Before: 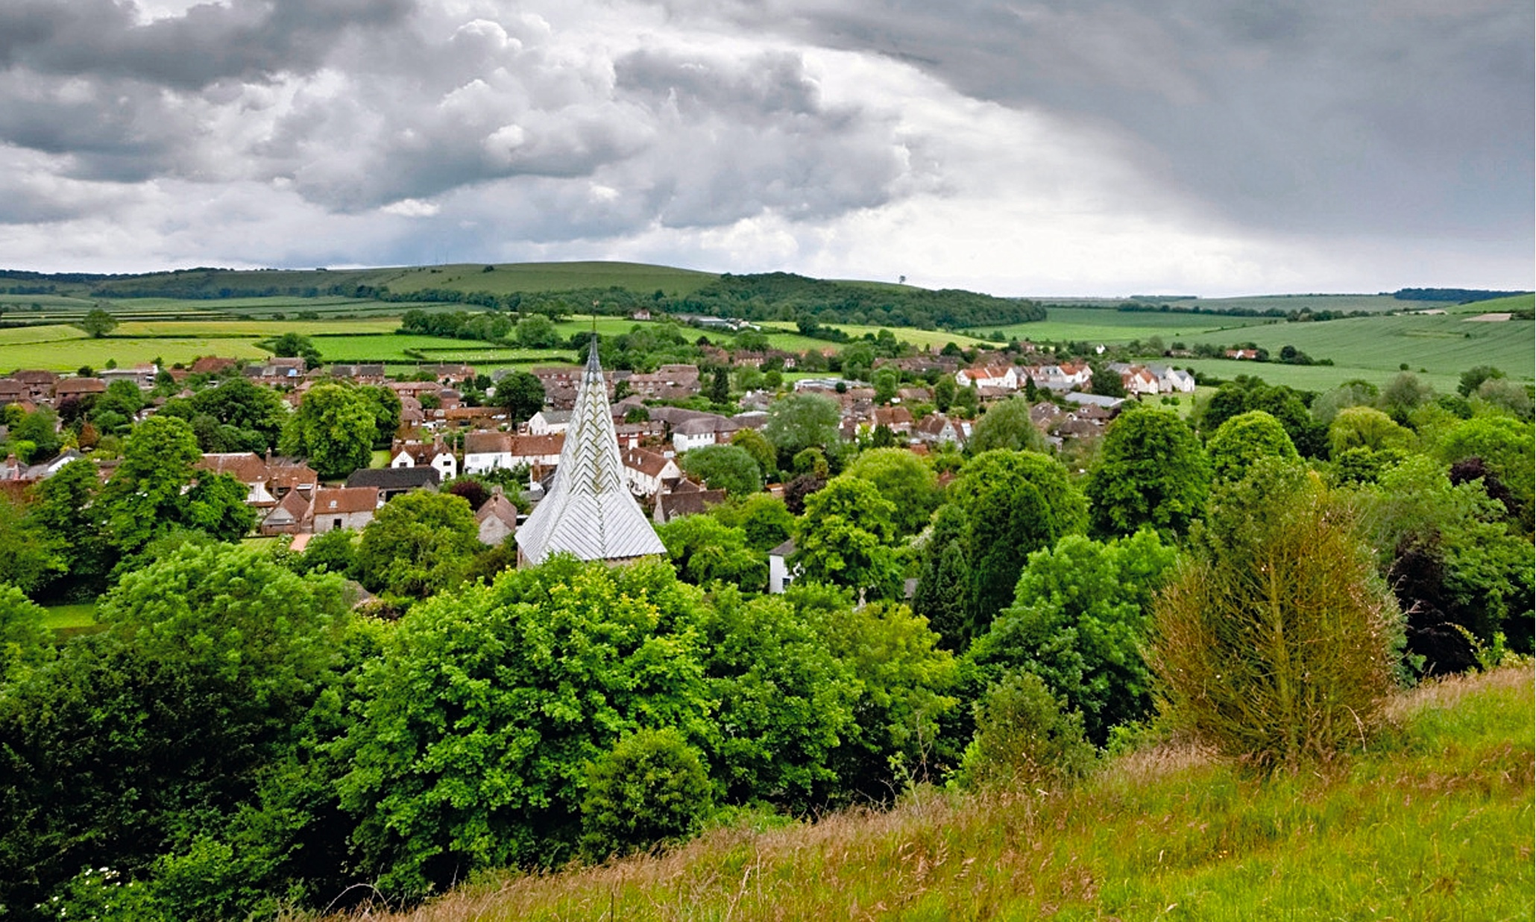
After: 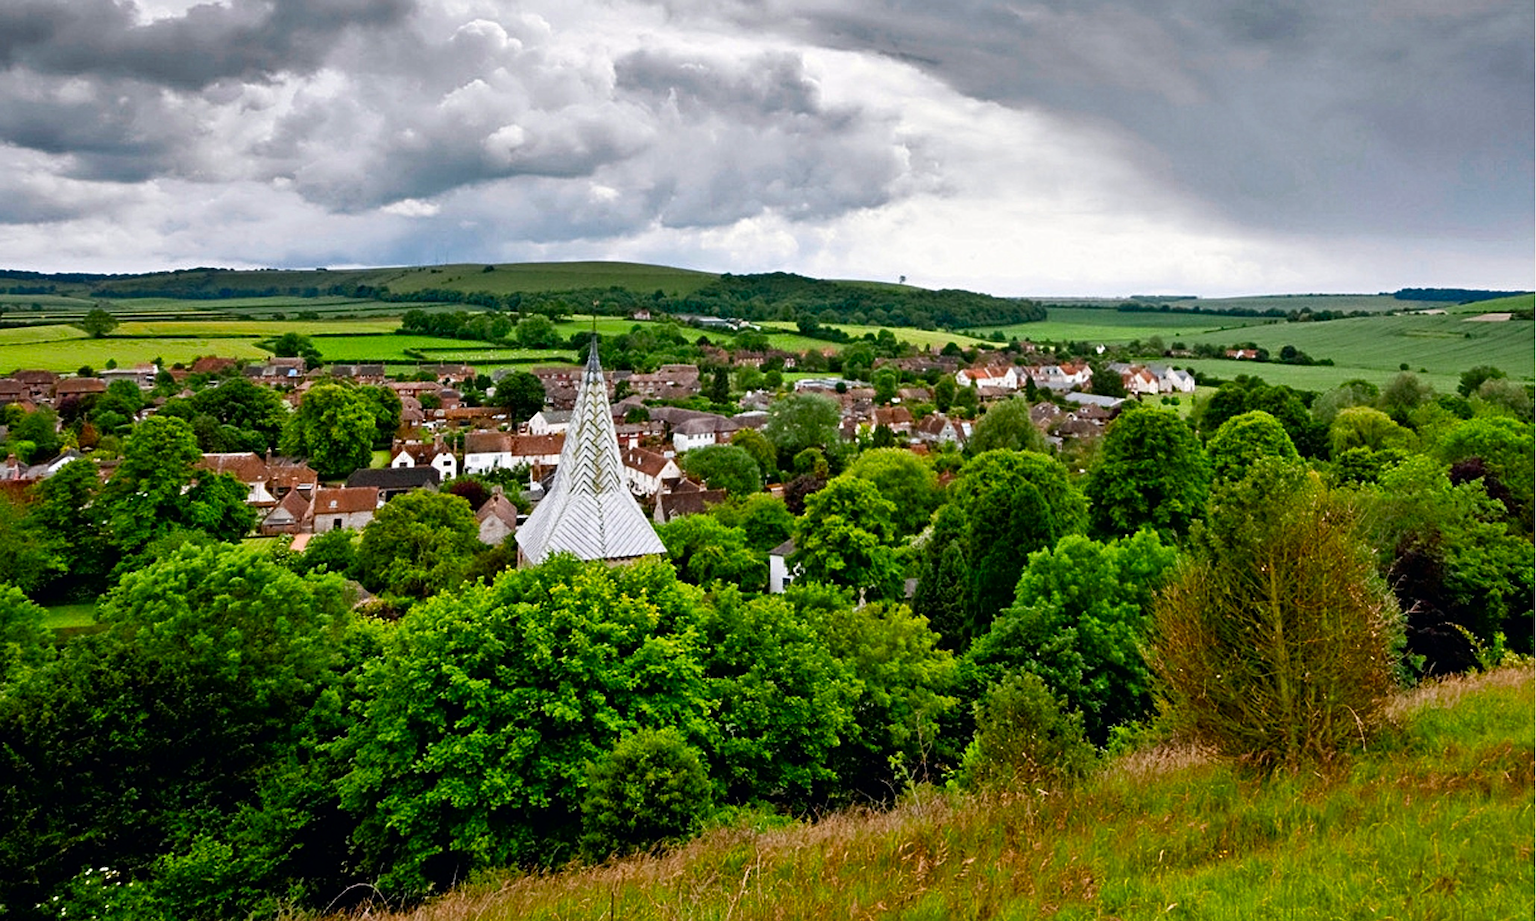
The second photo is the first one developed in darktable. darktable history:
contrast brightness saturation: contrast 0.12, brightness -0.122, saturation 0.203
